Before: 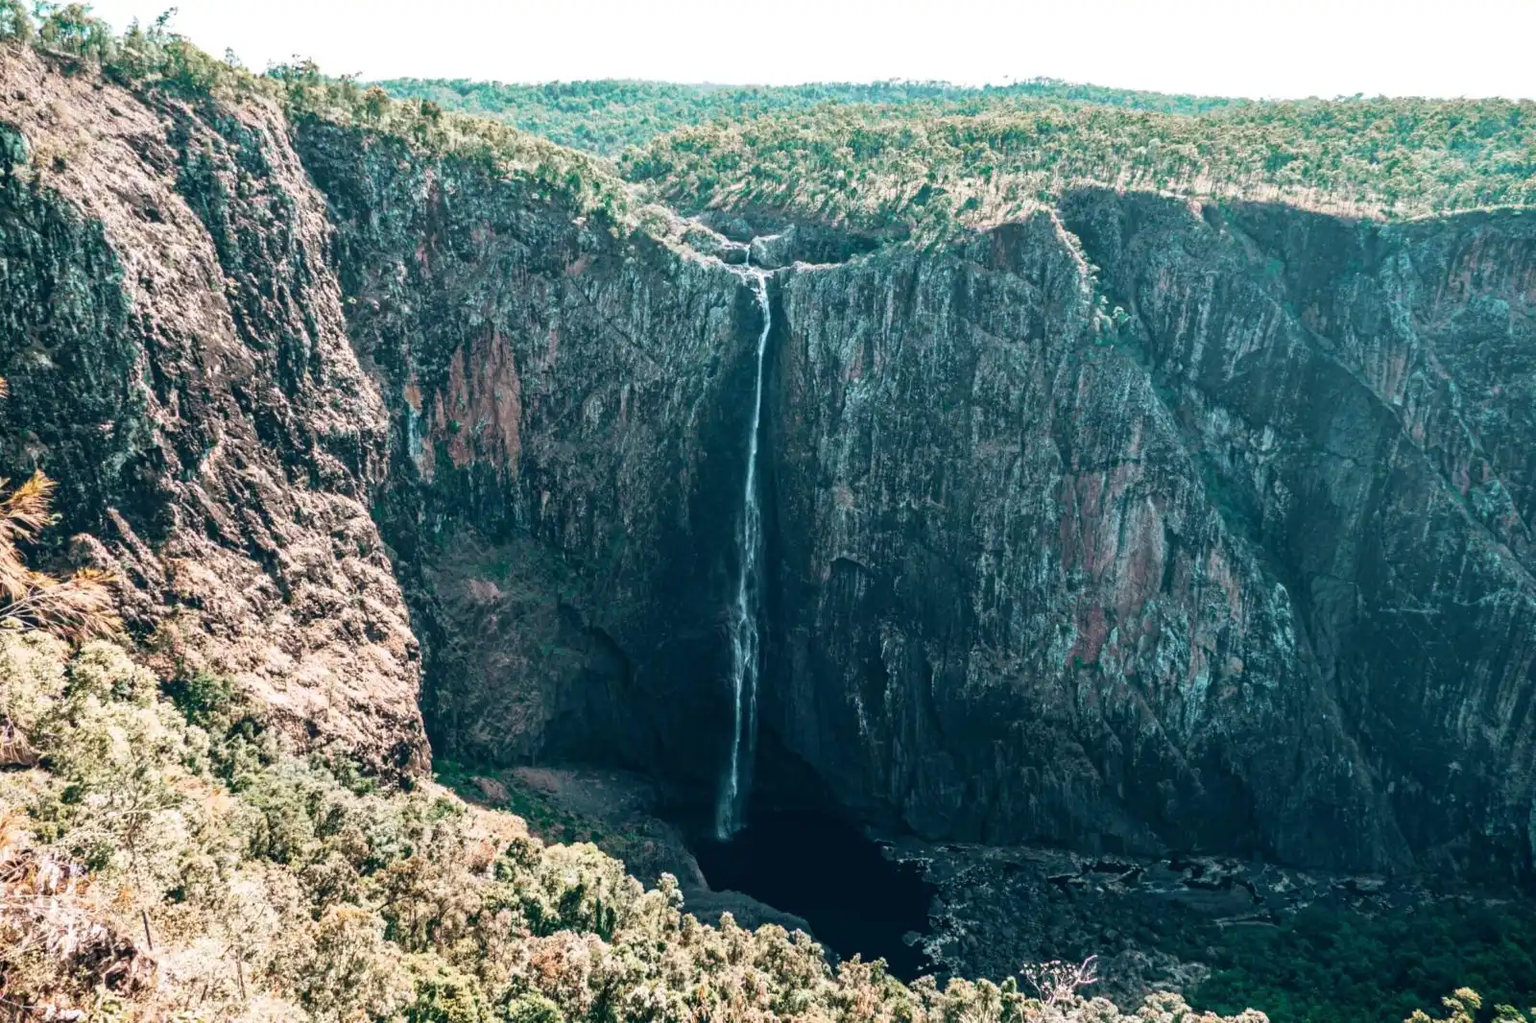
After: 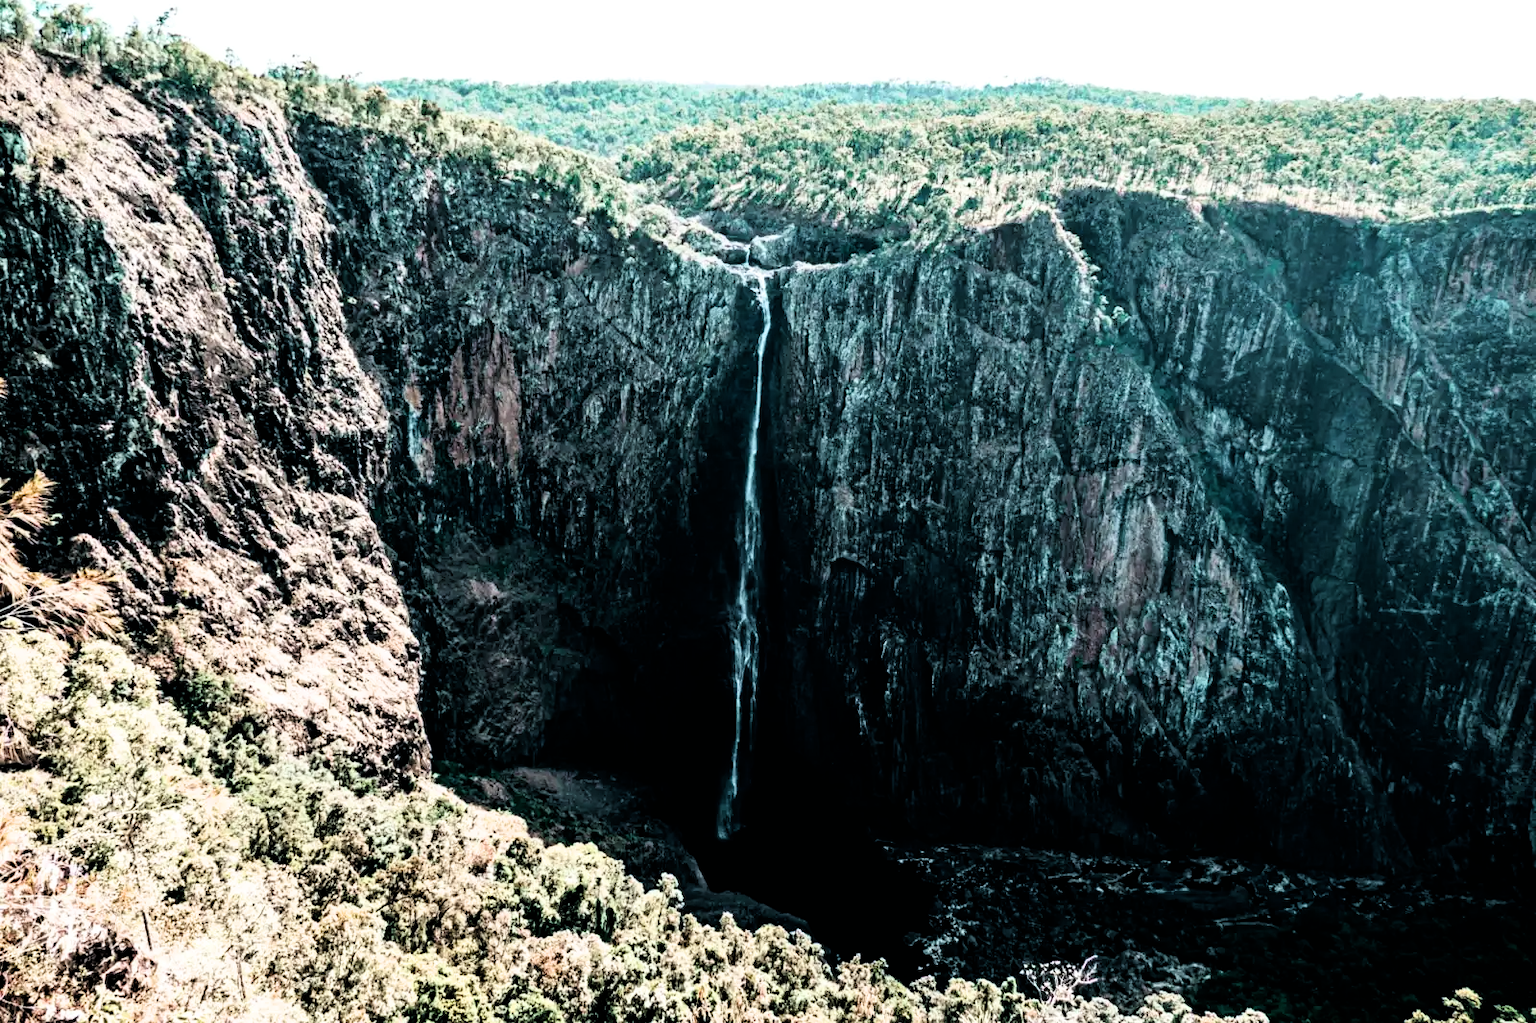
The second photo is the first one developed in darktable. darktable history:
white balance: red 0.978, blue 0.999
filmic rgb: black relative exposure -3.75 EV, white relative exposure 2.4 EV, dynamic range scaling -50%, hardness 3.42, latitude 30%, contrast 1.8
